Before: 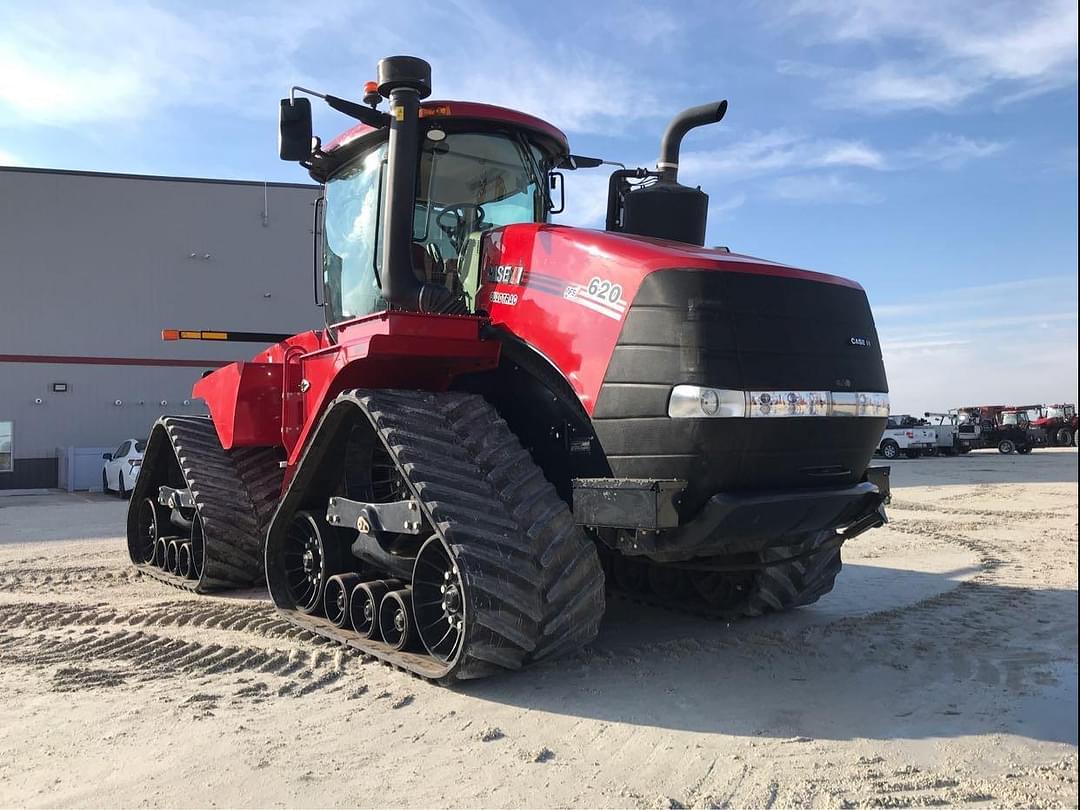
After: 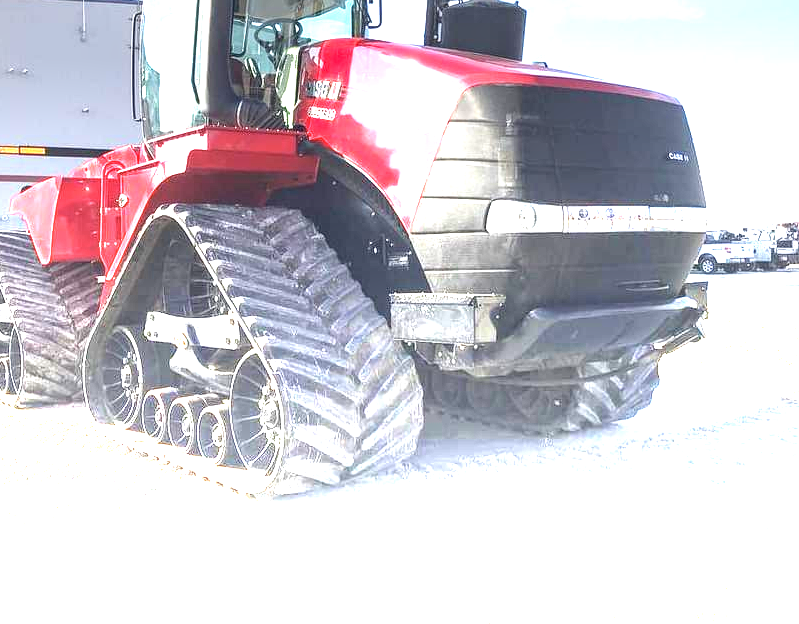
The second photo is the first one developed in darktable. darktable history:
crop: left 16.871%, top 22.857%, right 9.116%
exposure: black level correction 0, exposure 1.7 EV, compensate exposure bias true, compensate highlight preservation false
graduated density: density -3.9 EV
local contrast: on, module defaults
